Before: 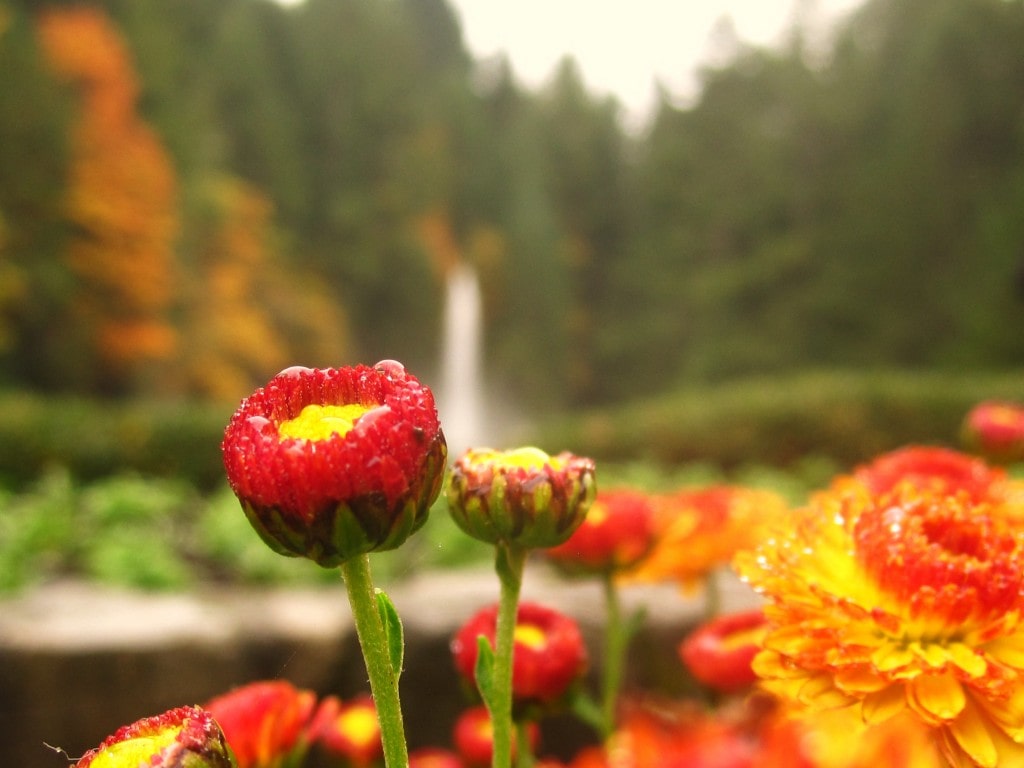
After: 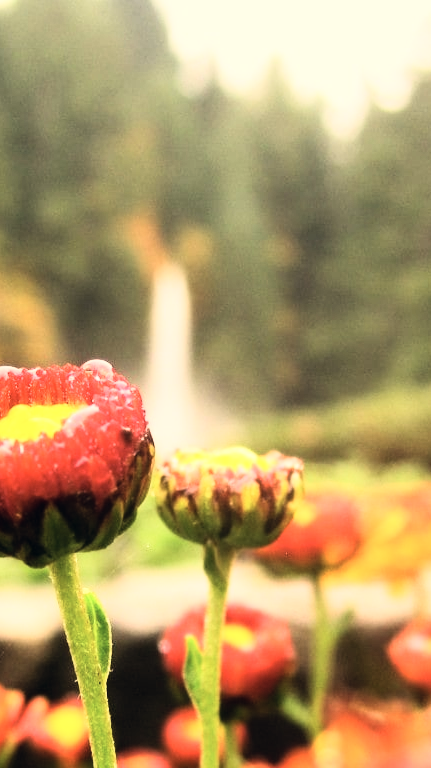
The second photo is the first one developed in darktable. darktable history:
crop: left 28.583%, right 29.231%
color correction: highlights a* 2.75, highlights b* 5, shadows a* -2.04, shadows b* -4.84, saturation 0.8
rgb curve: curves: ch0 [(0, 0) (0.21, 0.15) (0.24, 0.21) (0.5, 0.75) (0.75, 0.96) (0.89, 0.99) (1, 1)]; ch1 [(0, 0.02) (0.21, 0.13) (0.25, 0.2) (0.5, 0.67) (0.75, 0.9) (0.89, 0.97) (1, 1)]; ch2 [(0, 0.02) (0.21, 0.13) (0.25, 0.2) (0.5, 0.67) (0.75, 0.9) (0.89, 0.97) (1, 1)], compensate middle gray true
